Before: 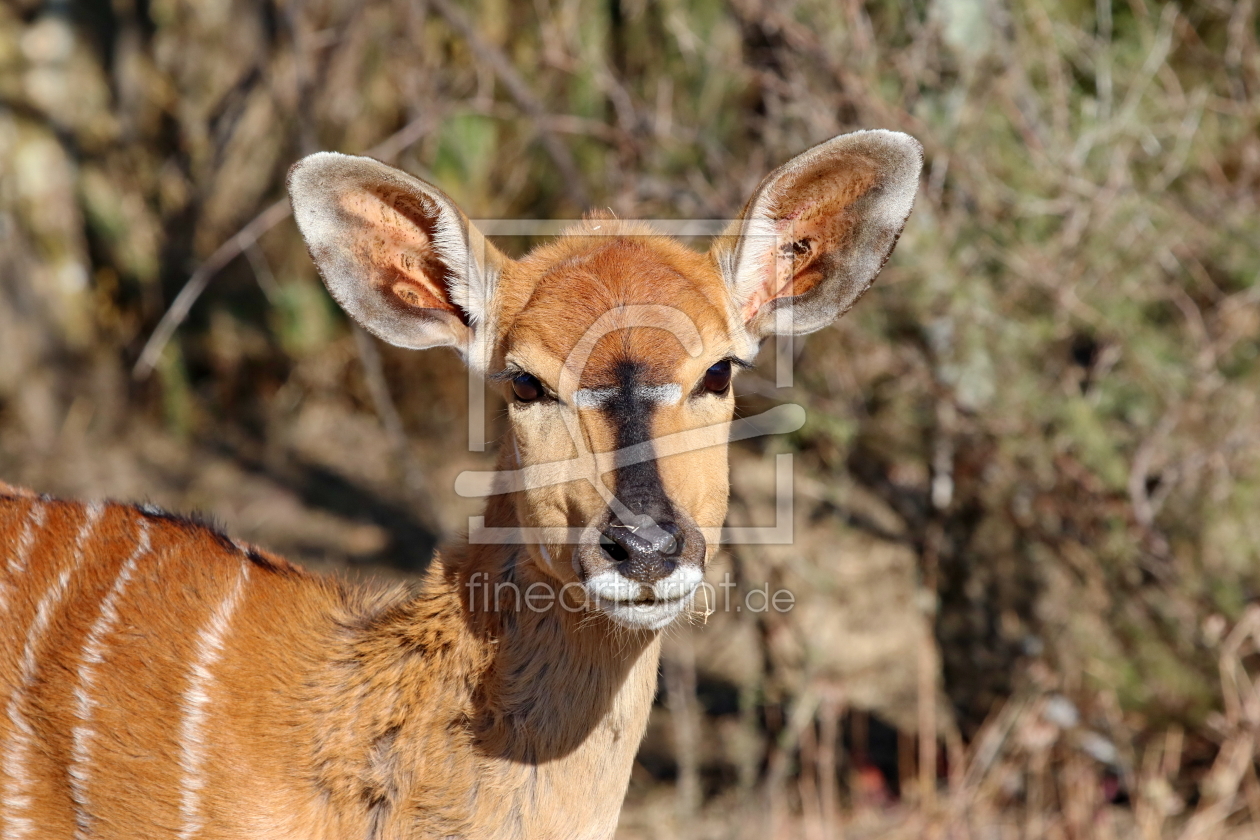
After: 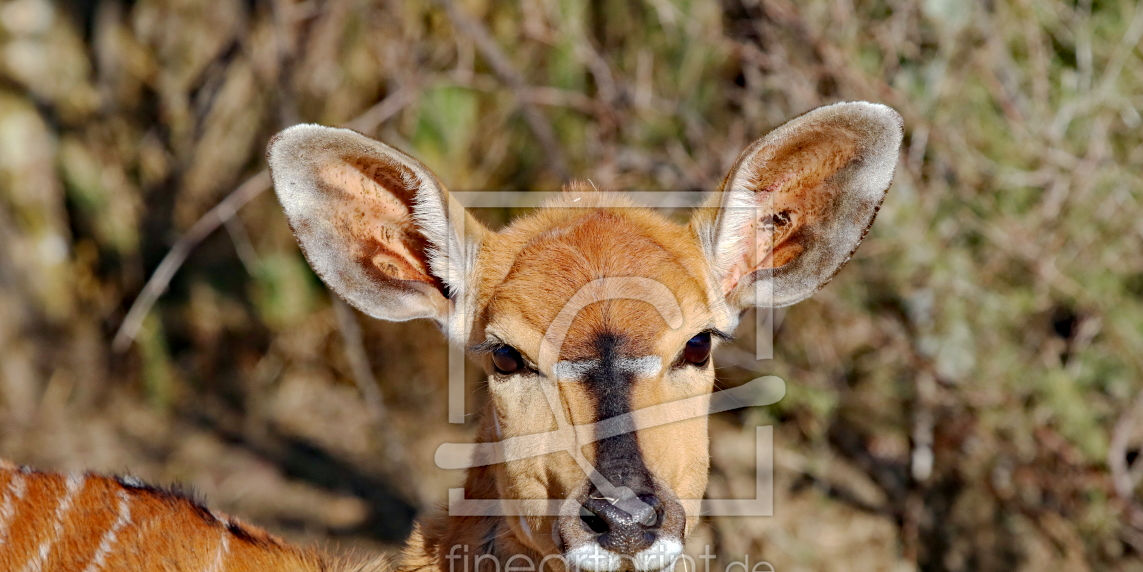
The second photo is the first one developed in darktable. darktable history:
base curve: curves: ch0 [(0, 0) (0.235, 0.266) (0.503, 0.496) (0.786, 0.72) (1, 1)], preserve colors none
crop: left 1.6%, top 3.374%, right 7.669%, bottom 28.442%
haze removal: strength 0.285, distance 0.247, compatibility mode true
shadows and highlights: radius 335.23, shadows 64.95, highlights 5.35, compress 87.94%, soften with gaussian
